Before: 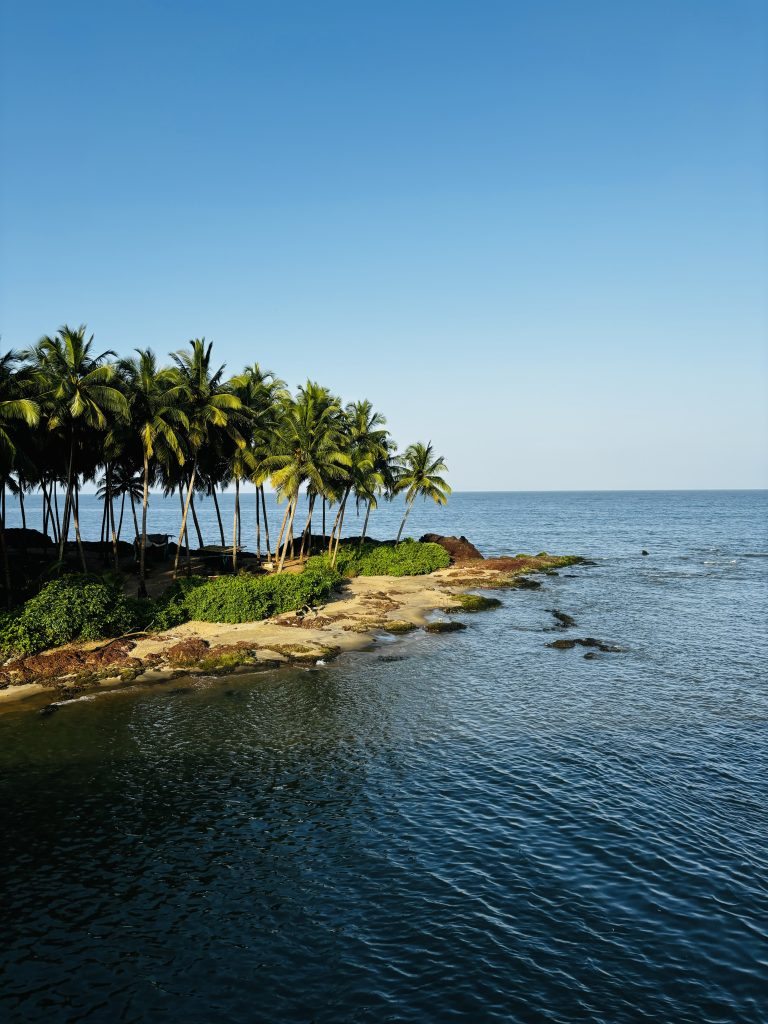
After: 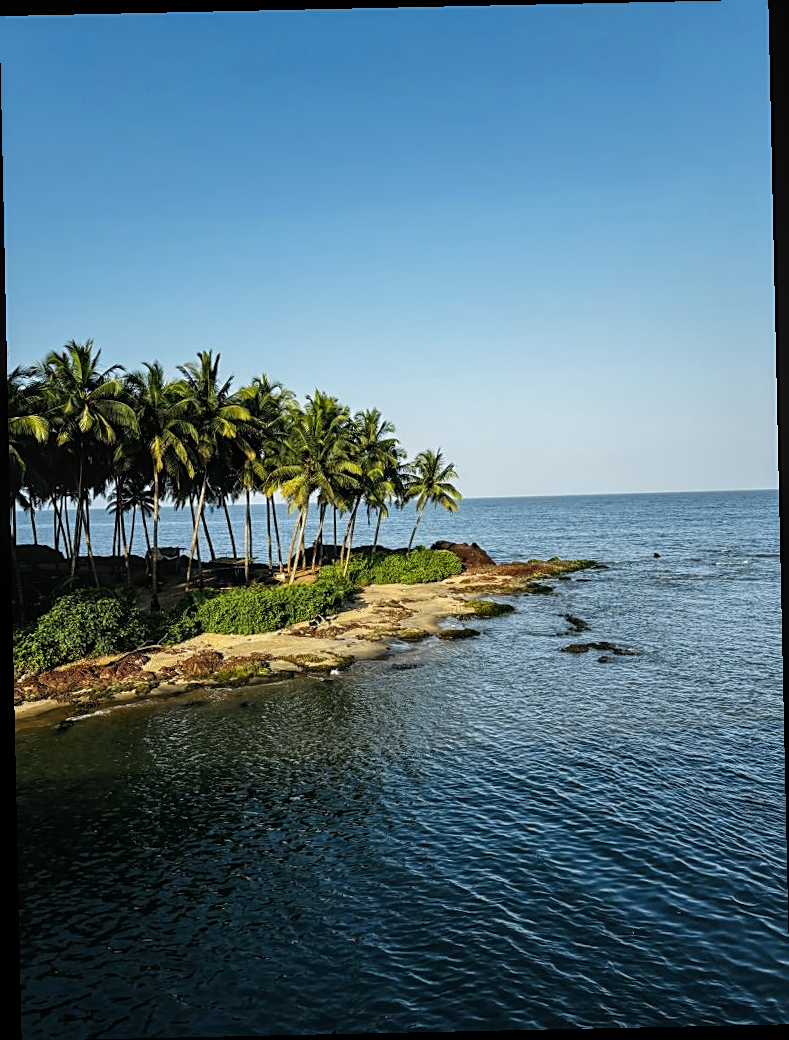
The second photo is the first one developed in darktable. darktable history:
sharpen: on, module defaults
rotate and perspective: rotation -1.24°, automatic cropping off
local contrast: on, module defaults
